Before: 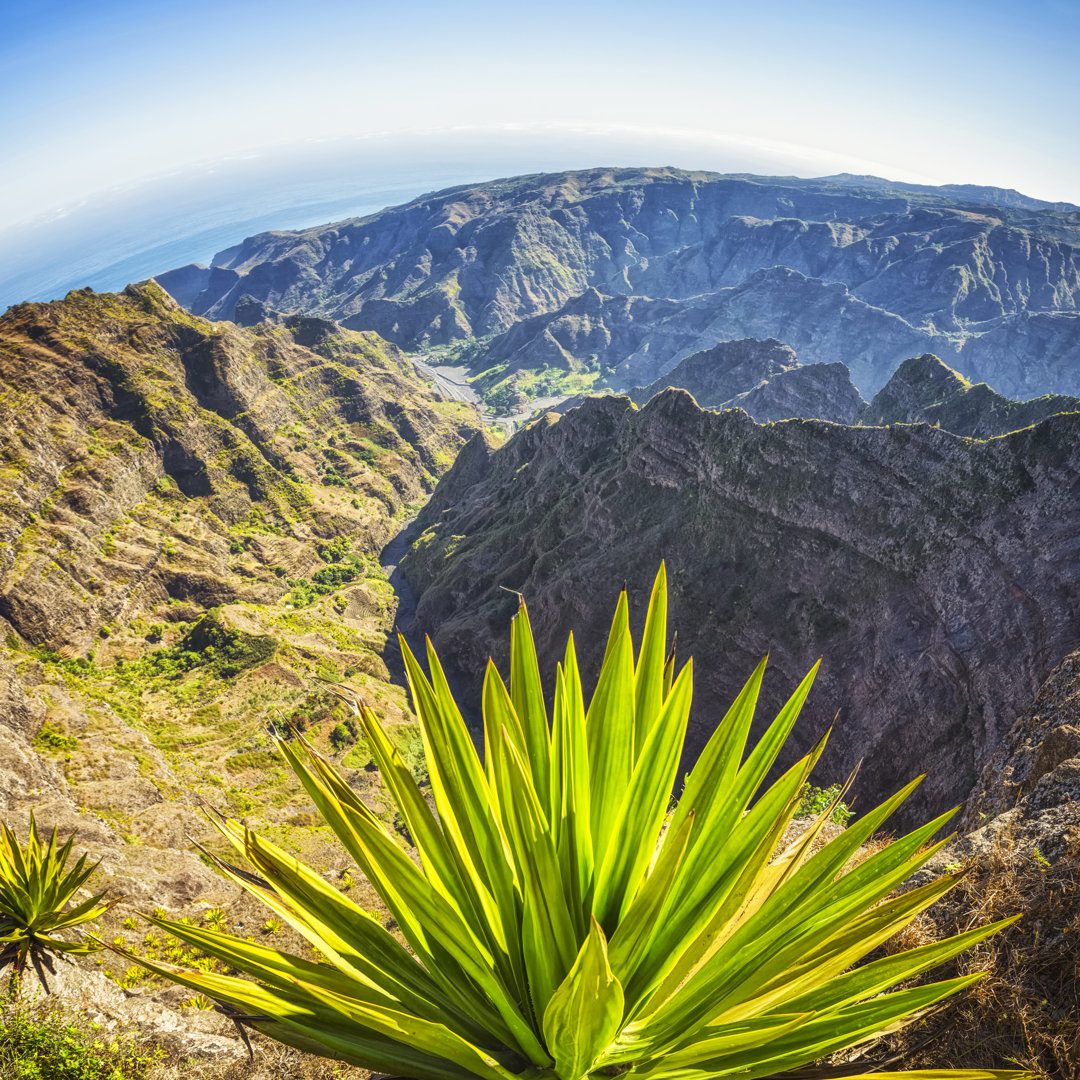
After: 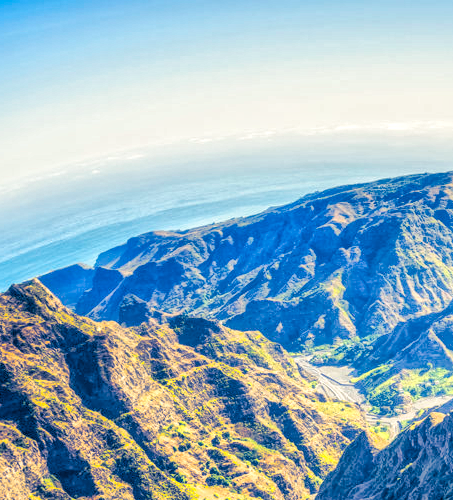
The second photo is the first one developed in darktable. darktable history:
contrast brightness saturation: contrast -0.1, brightness 0.05, saturation 0.08
split-toning: shadows › hue 226.8°, shadows › saturation 1, highlights › saturation 0, balance -61.41
shadows and highlights: radius 133.83, soften with gaussian
crop and rotate: left 10.817%, top 0.062%, right 47.194%, bottom 53.626%
tone equalizer: on, module defaults
global tonemap: drago (1, 100), detail 1
color balance rgb: shadows lift › chroma 3%, shadows lift › hue 280.8°, power › hue 330°, highlights gain › chroma 3%, highlights gain › hue 75.6°, global offset › luminance -1%, perceptual saturation grading › global saturation 20%, perceptual saturation grading › highlights -25%, perceptual saturation grading › shadows 50%, global vibrance 20%
local contrast: on, module defaults
